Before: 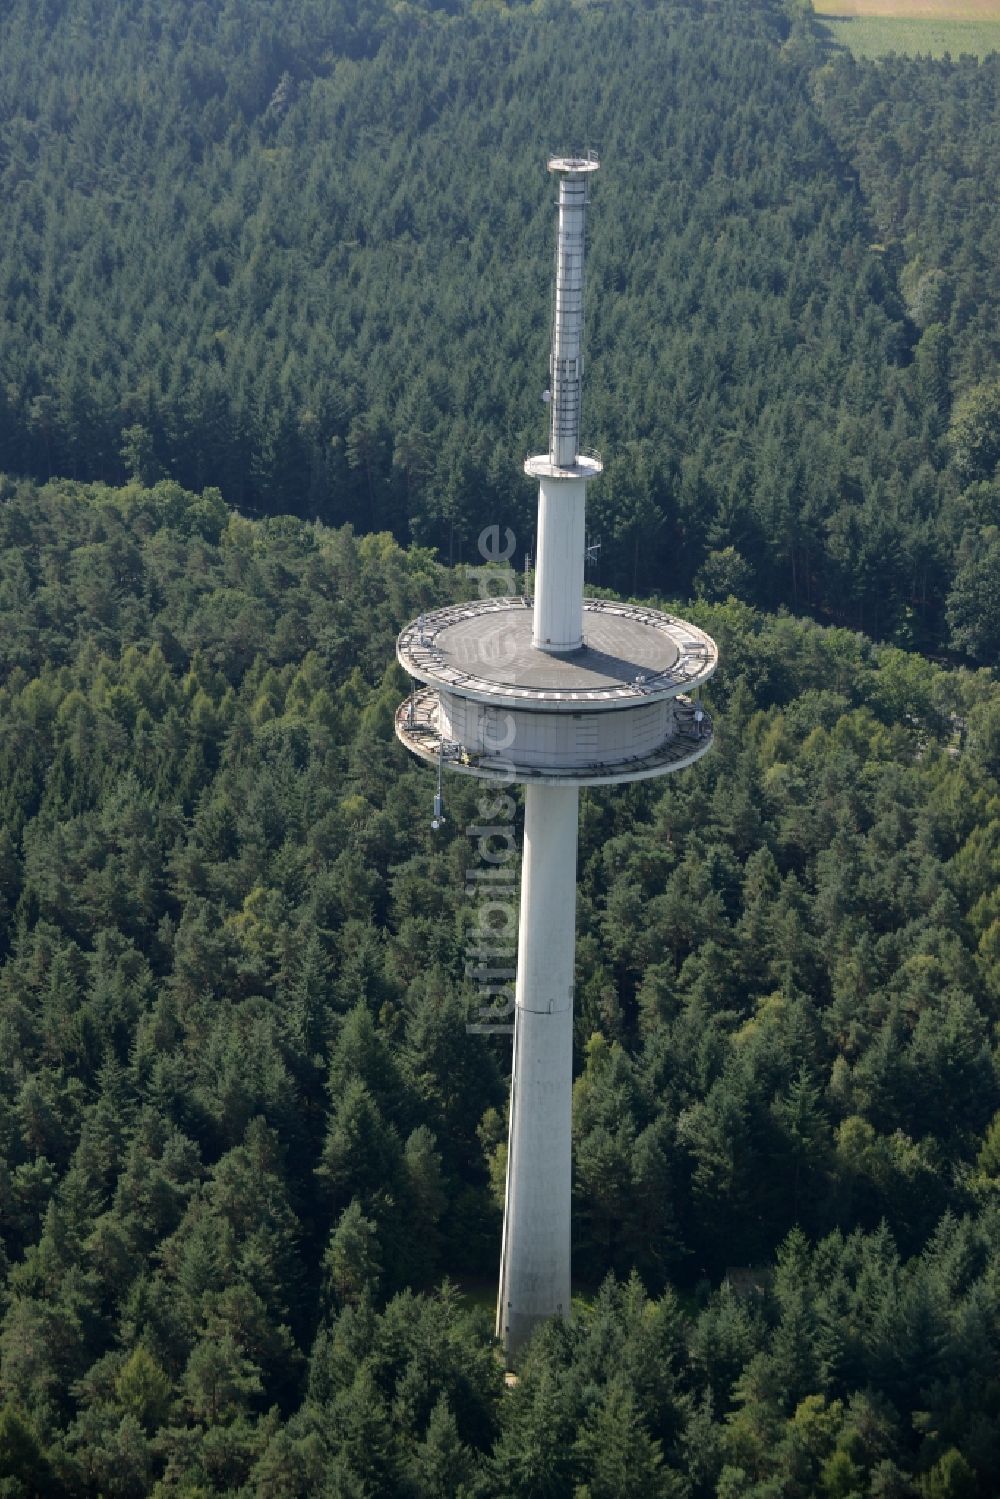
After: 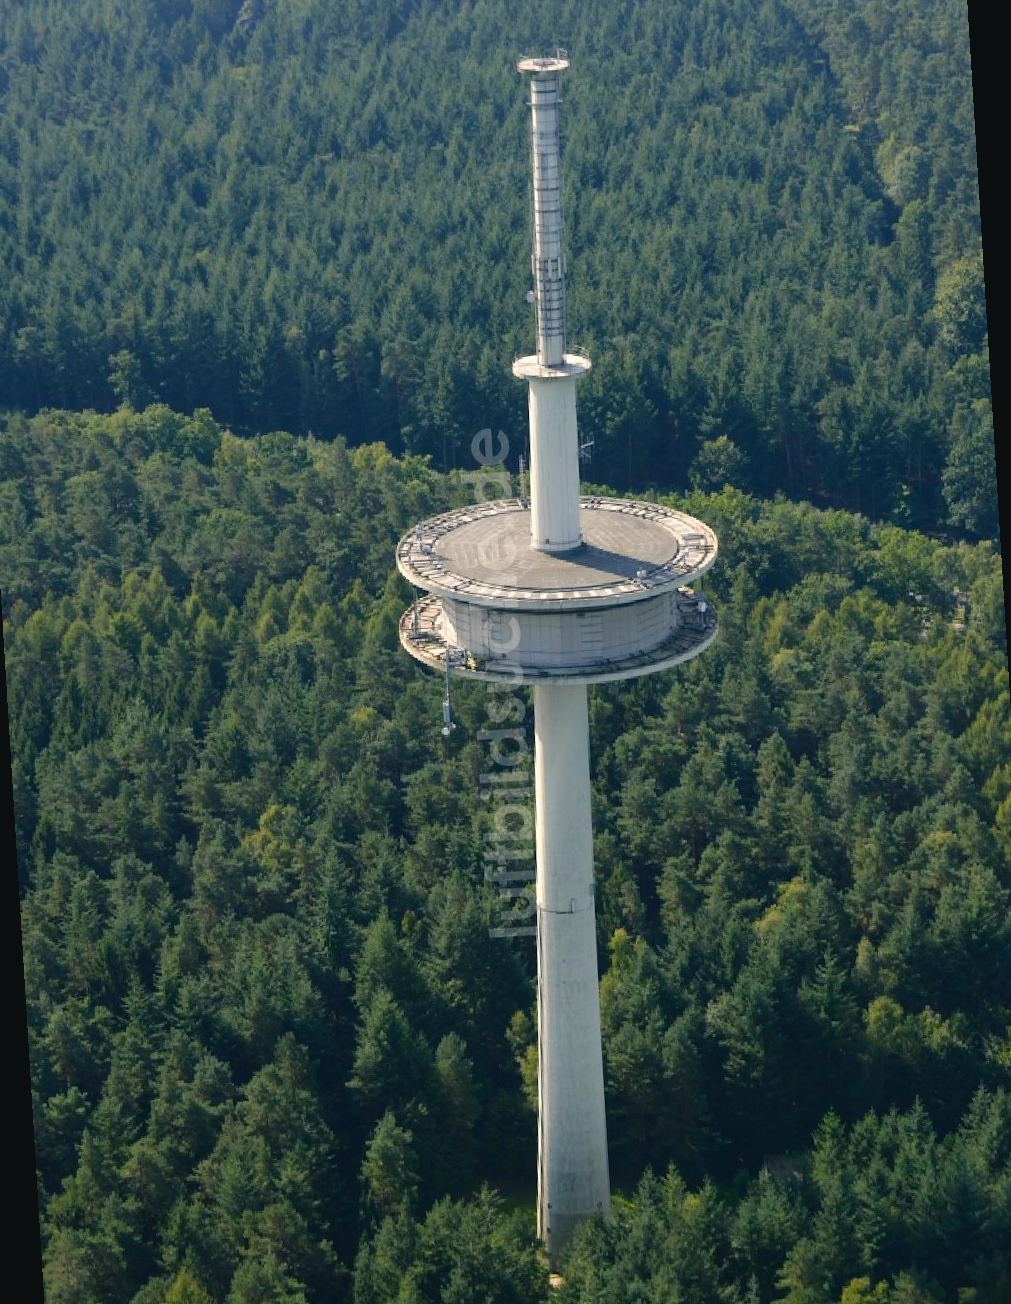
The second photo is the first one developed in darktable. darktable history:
exposure: compensate highlight preservation false
rotate and perspective: rotation -3.52°, crop left 0.036, crop right 0.964, crop top 0.081, crop bottom 0.919
color balance rgb: shadows lift › chroma 2%, shadows lift › hue 219.6°, power › hue 313.2°, highlights gain › chroma 3%, highlights gain › hue 75.6°, global offset › luminance 0.5%, perceptual saturation grading › global saturation 15.33%, perceptual saturation grading › highlights -19.33%, perceptual saturation grading › shadows 20%, global vibrance 20%
contrast brightness saturation: contrast 0.1, brightness 0.02, saturation 0.02
